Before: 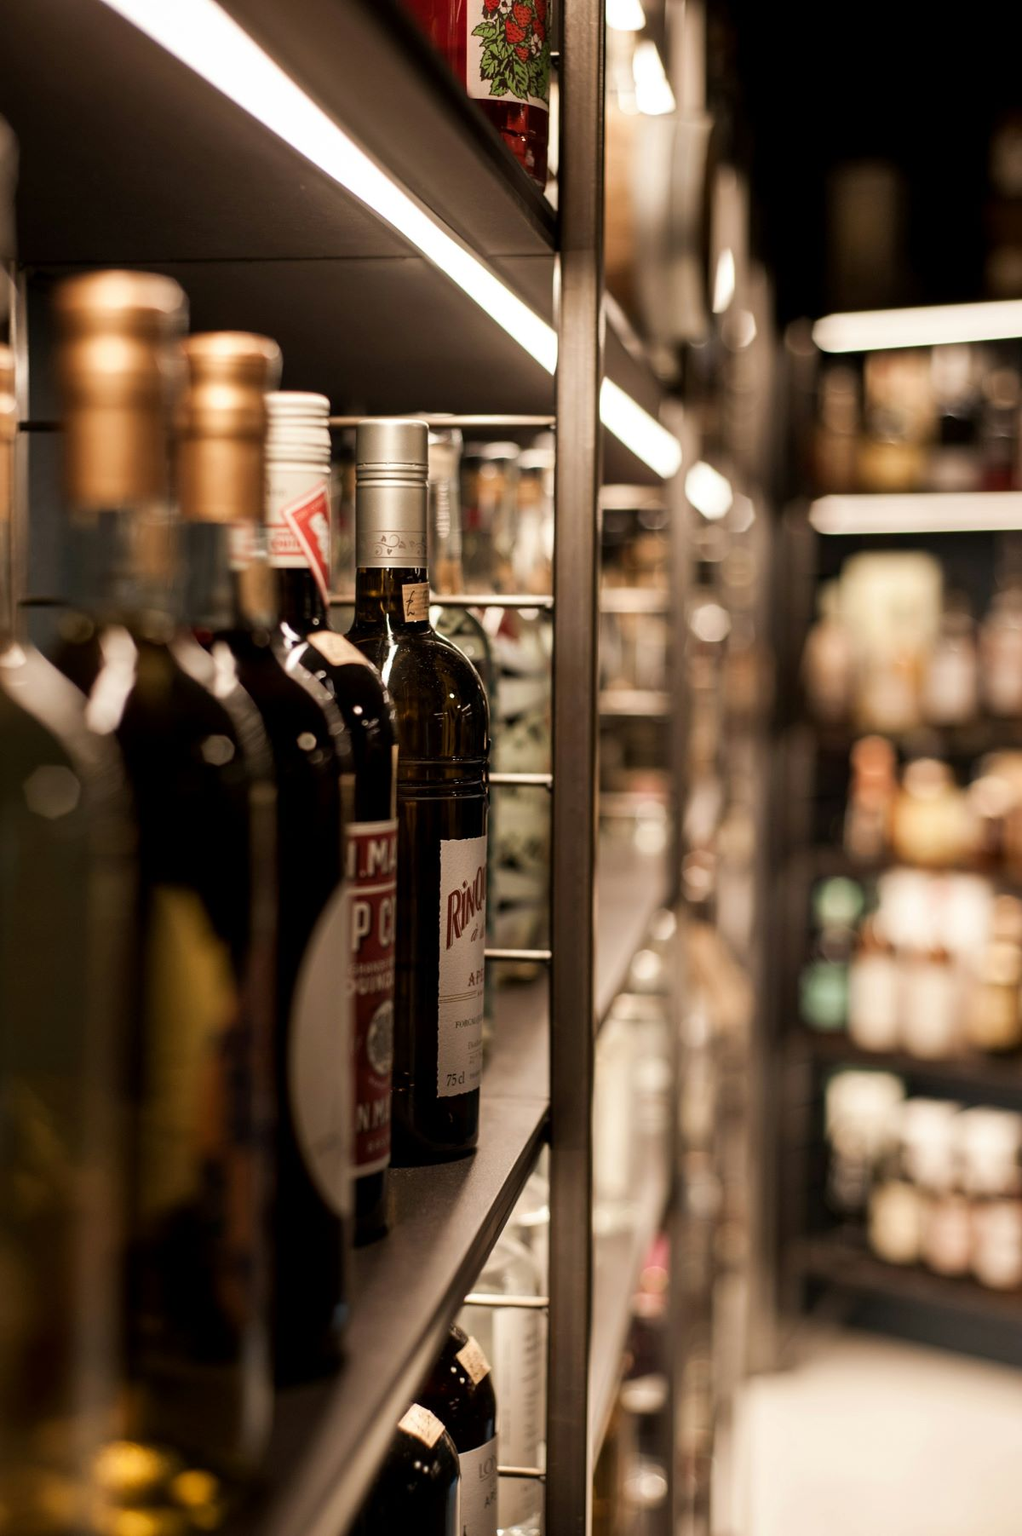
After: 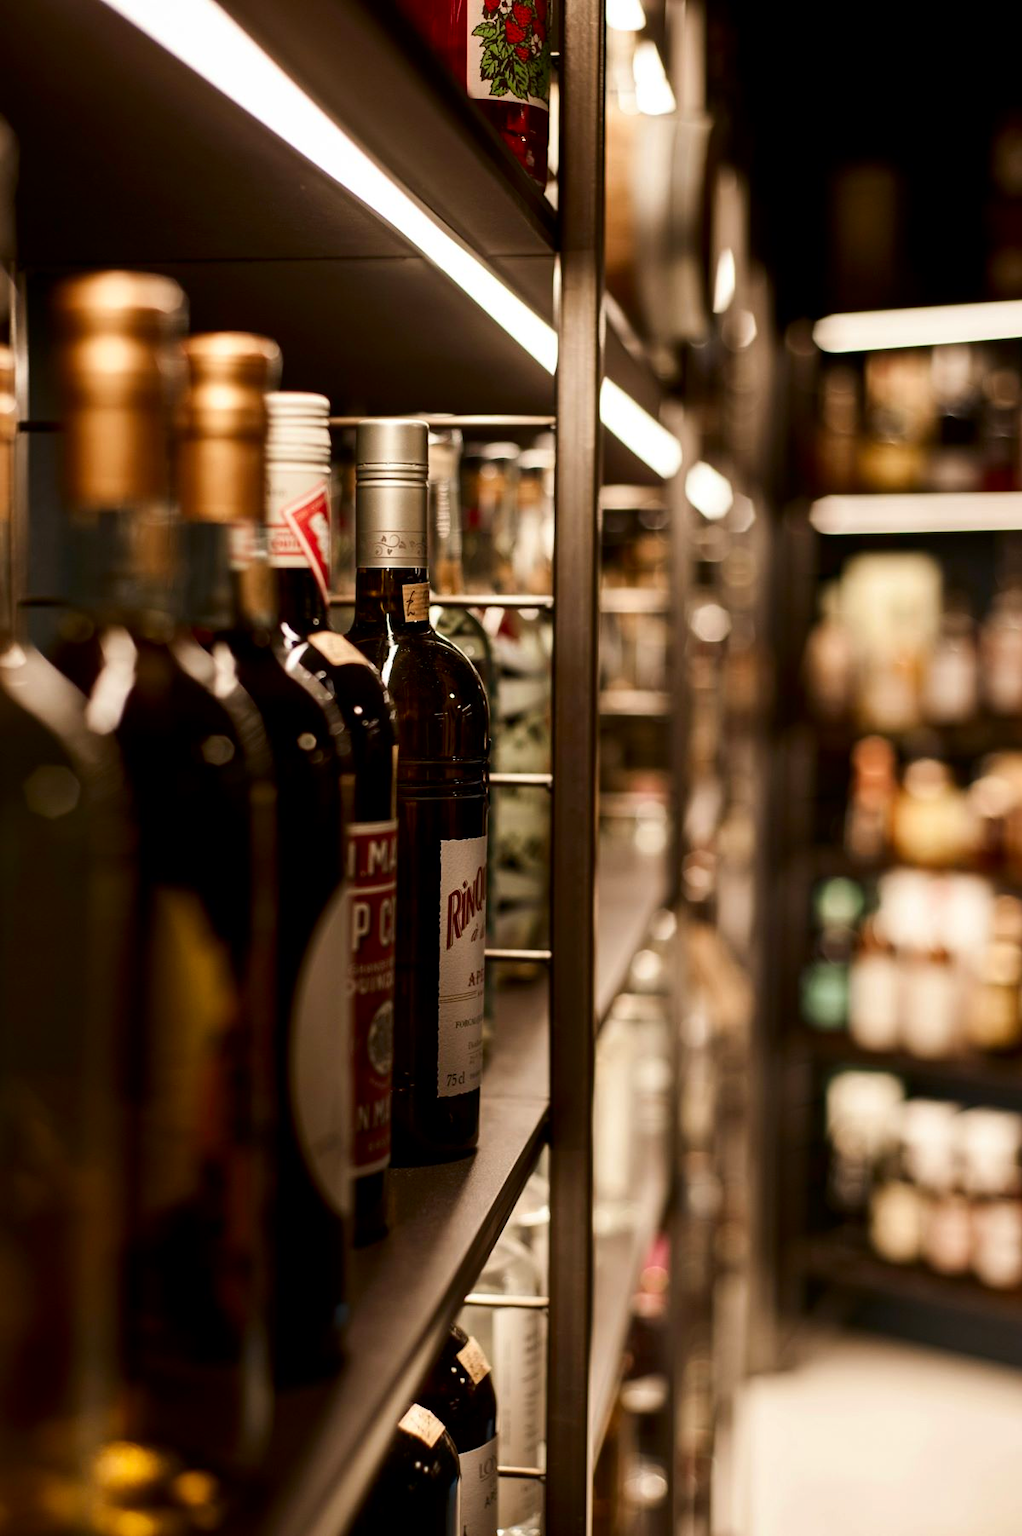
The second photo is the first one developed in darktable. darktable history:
contrast brightness saturation: contrast 0.12, brightness -0.12, saturation 0.2
